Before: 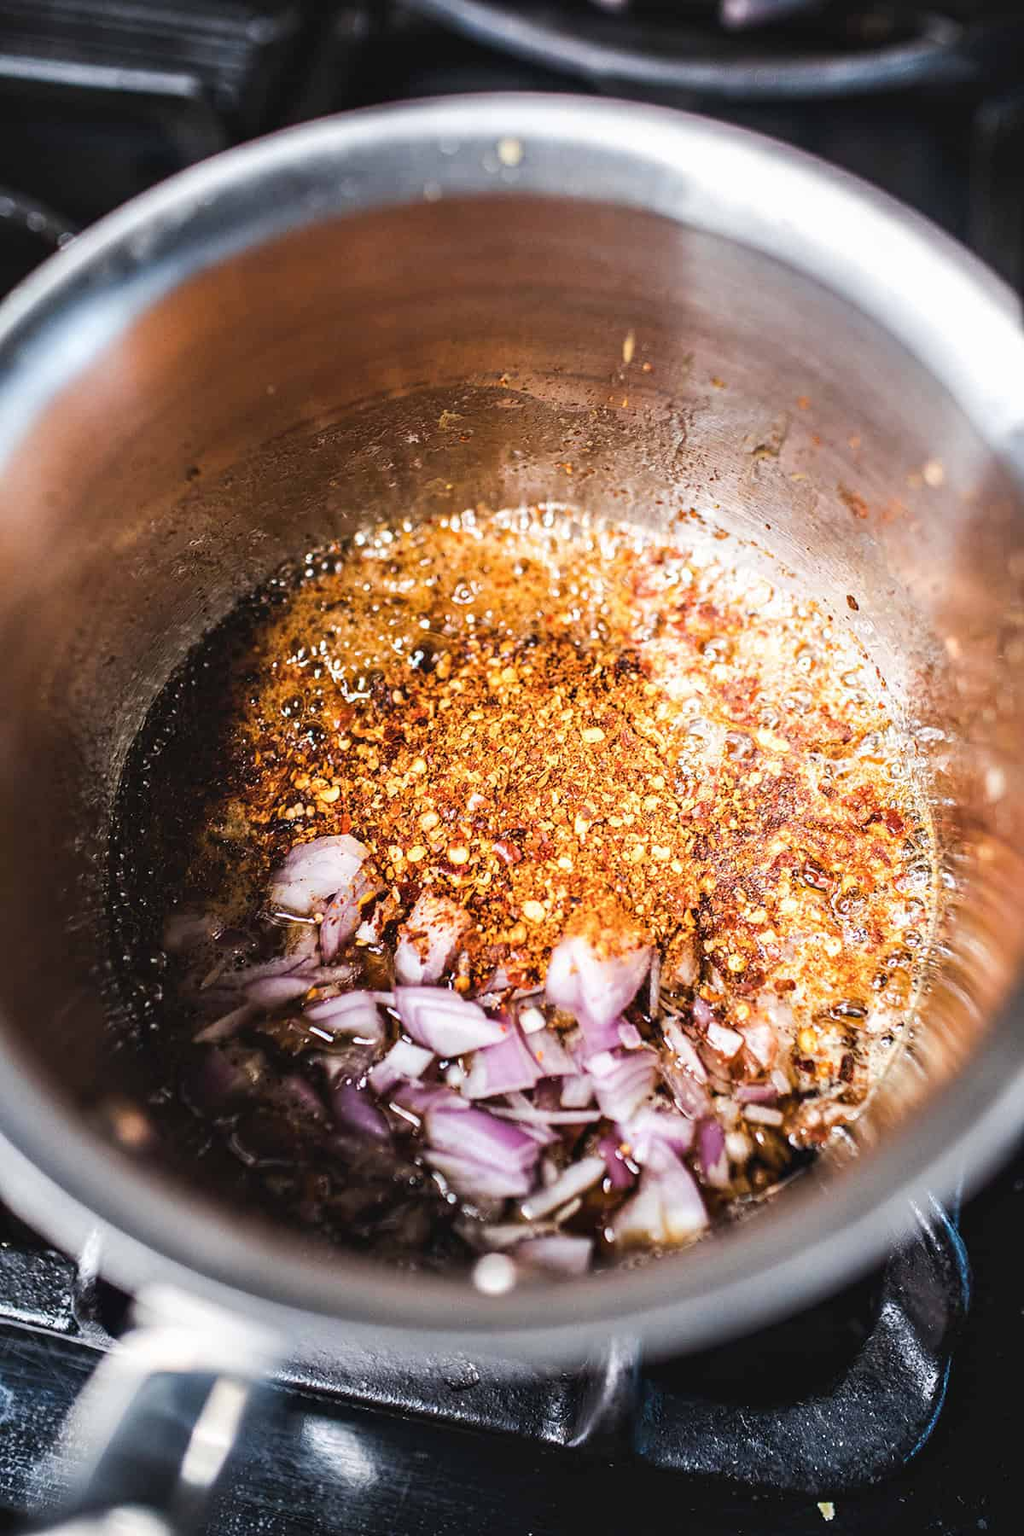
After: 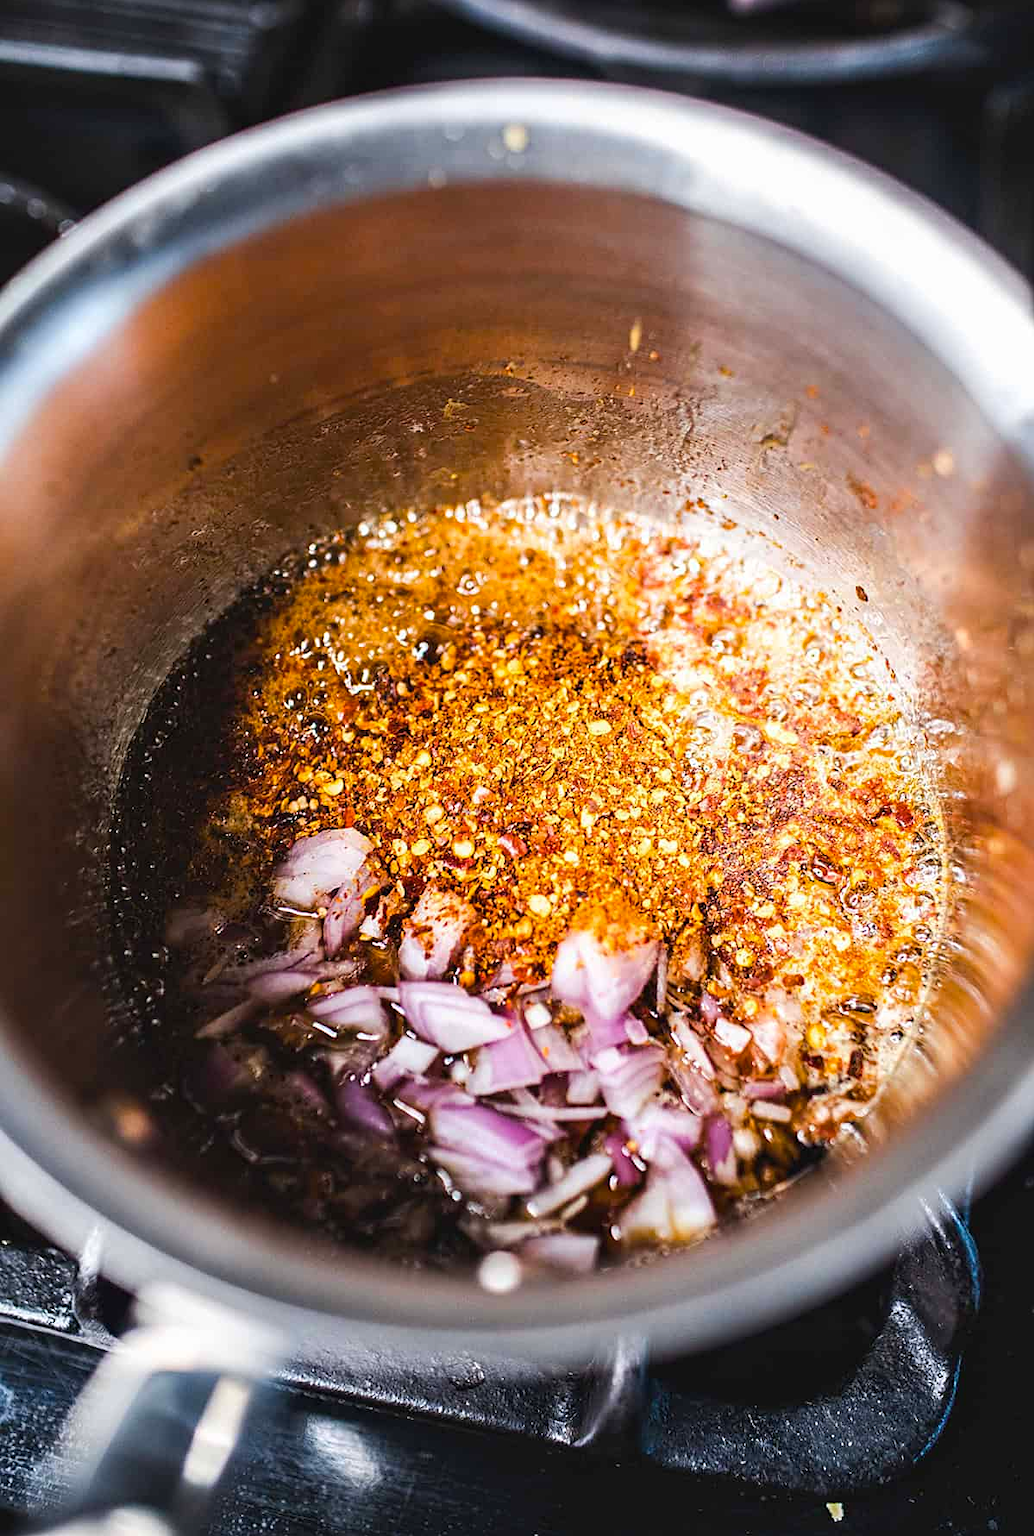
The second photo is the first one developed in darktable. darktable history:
sharpen: amount 0.2
color balance rgb: perceptual saturation grading › global saturation 20%, global vibrance 10%
crop: top 1.049%, right 0.001%
